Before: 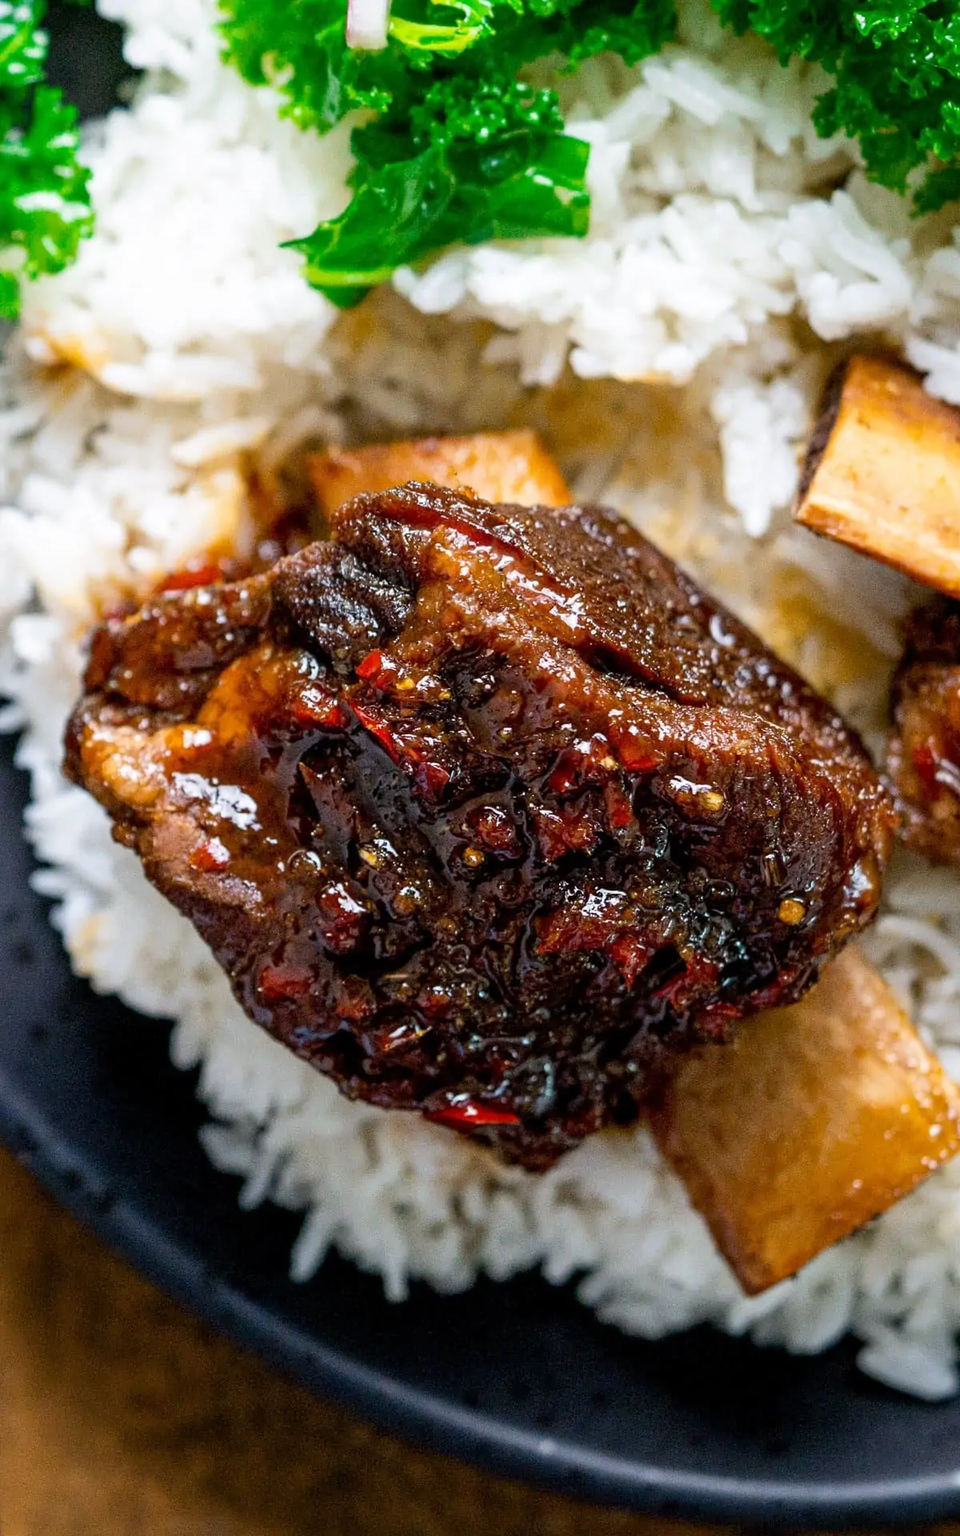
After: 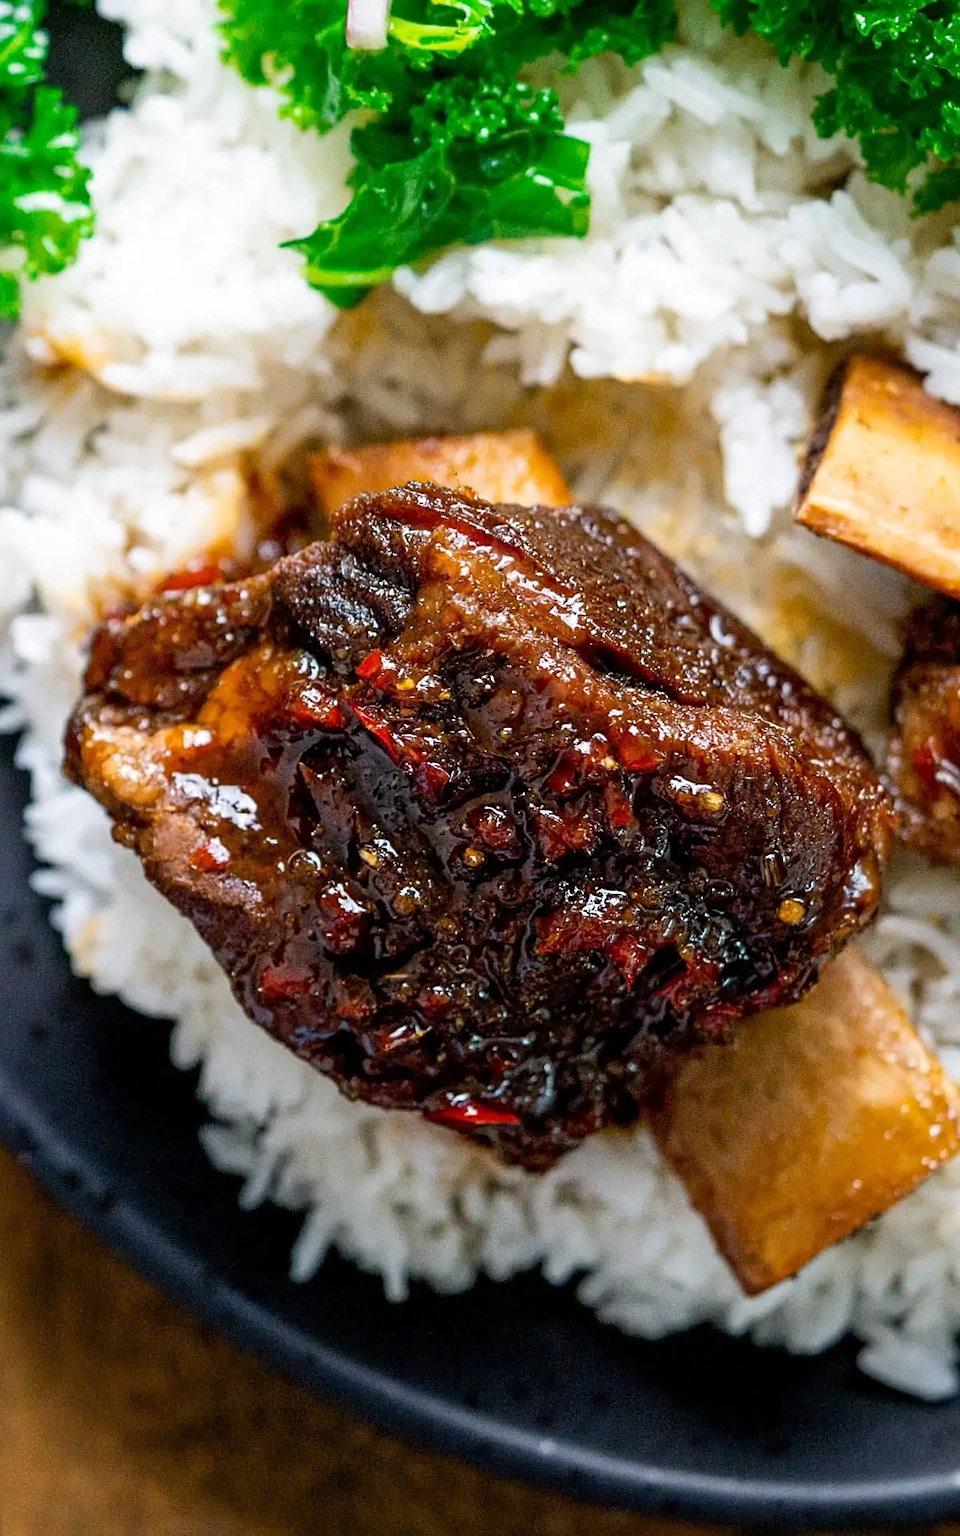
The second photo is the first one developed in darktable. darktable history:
sharpen: amount 0.218
